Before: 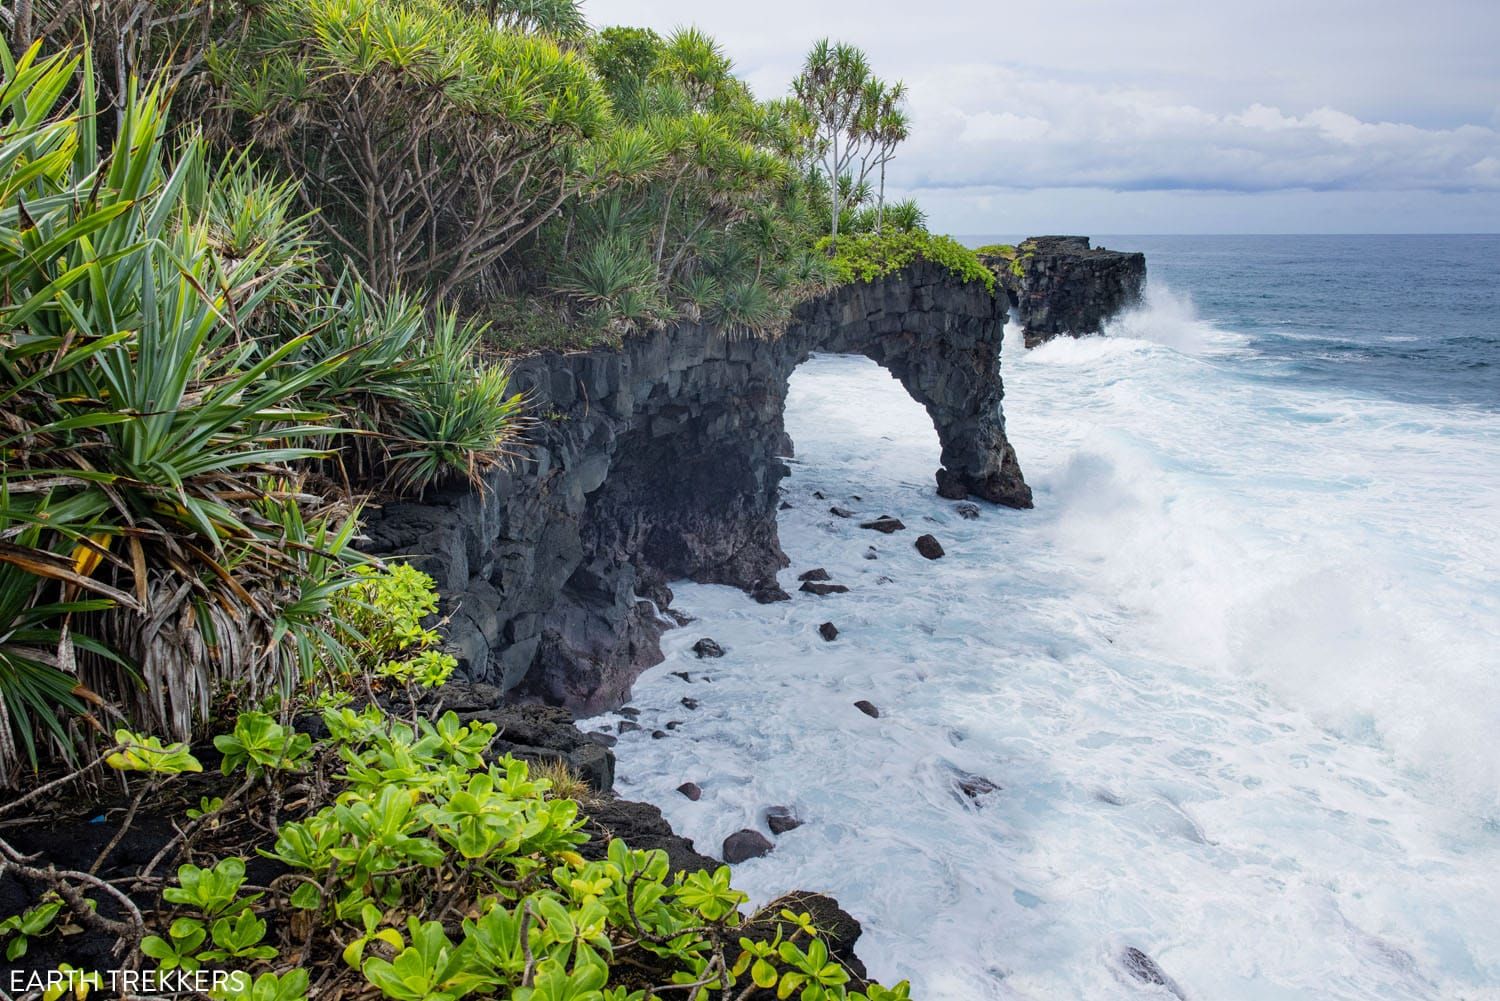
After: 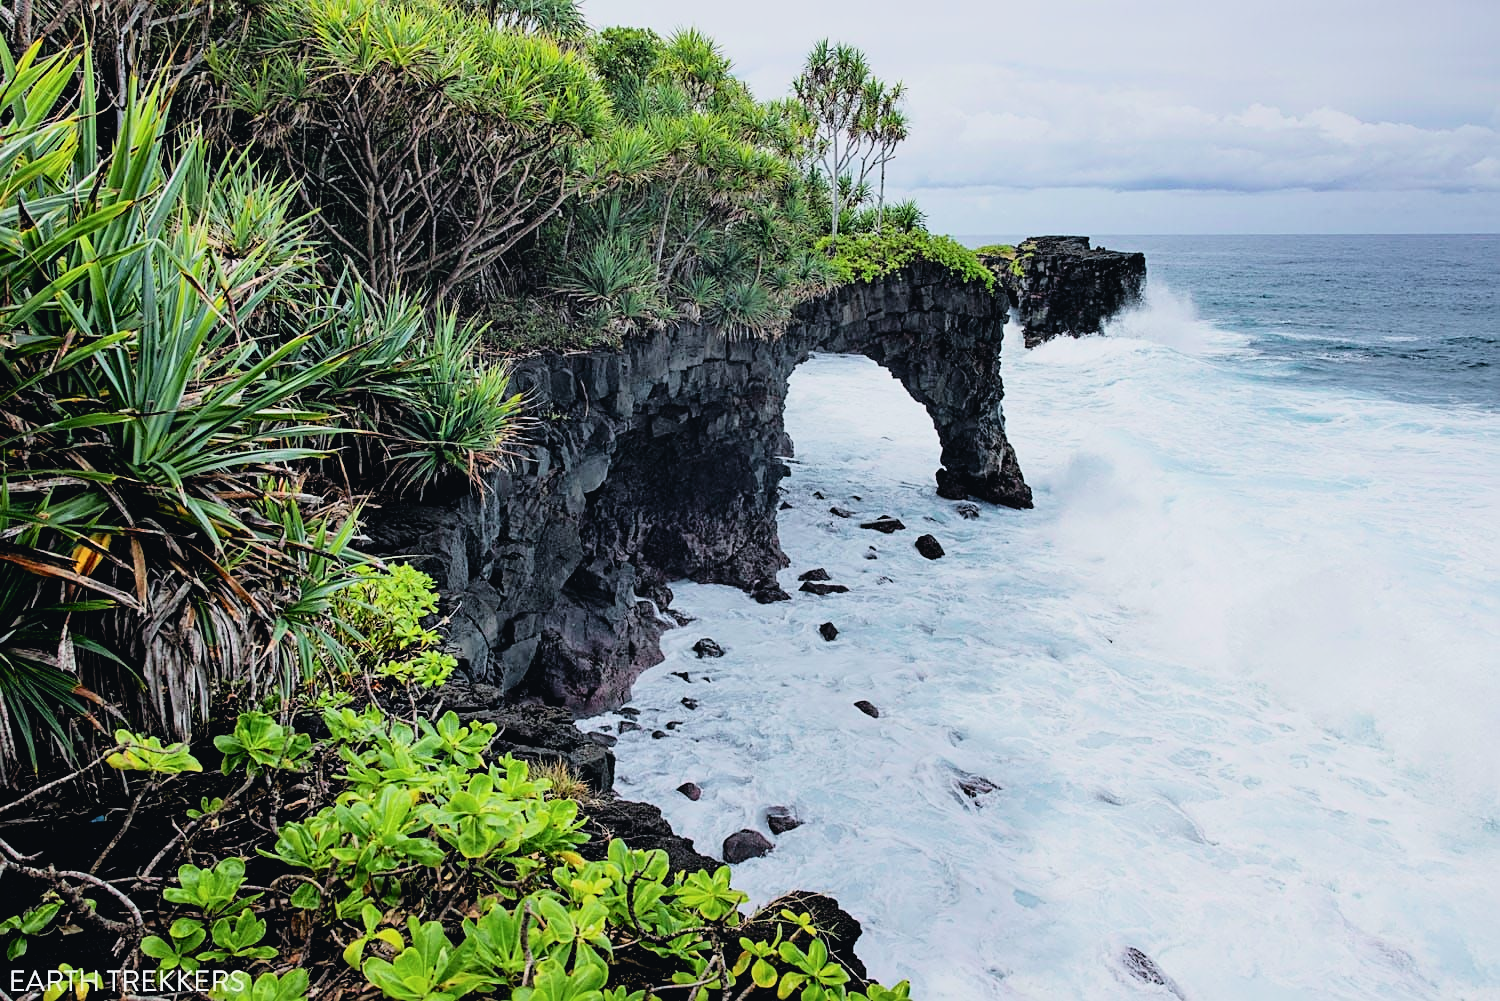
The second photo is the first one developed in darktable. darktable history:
exposure: black level correction -0.001, exposure 0.08 EV, compensate exposure bias true, compensate highlight preservation false
filmic rgb: black relative exposure -3.94 EV, white relative exposure 3.13 EV, hardness 2.87
tone curve: curves: ch0 [(0, 0.025) (0.15, 0.143) (0.452, 0.486) (0.751, 0.788) (1, 0.961)]; ch1 [(0, 0) (0.43, 0.408) (0.476, 0.469) (0.497, 0.494) (0.546, 0.571) (0.566, 0.607) (0.62, 0.657) (1, 1)]; ch2 [(0, 0) (0.386, 0.397) (0.505, 0.498) (0.547, 0.546) (0.579, 0.58) (1, 1)], color space Lab, independent channels, preserve colors none
sharpen: on, module defaults
